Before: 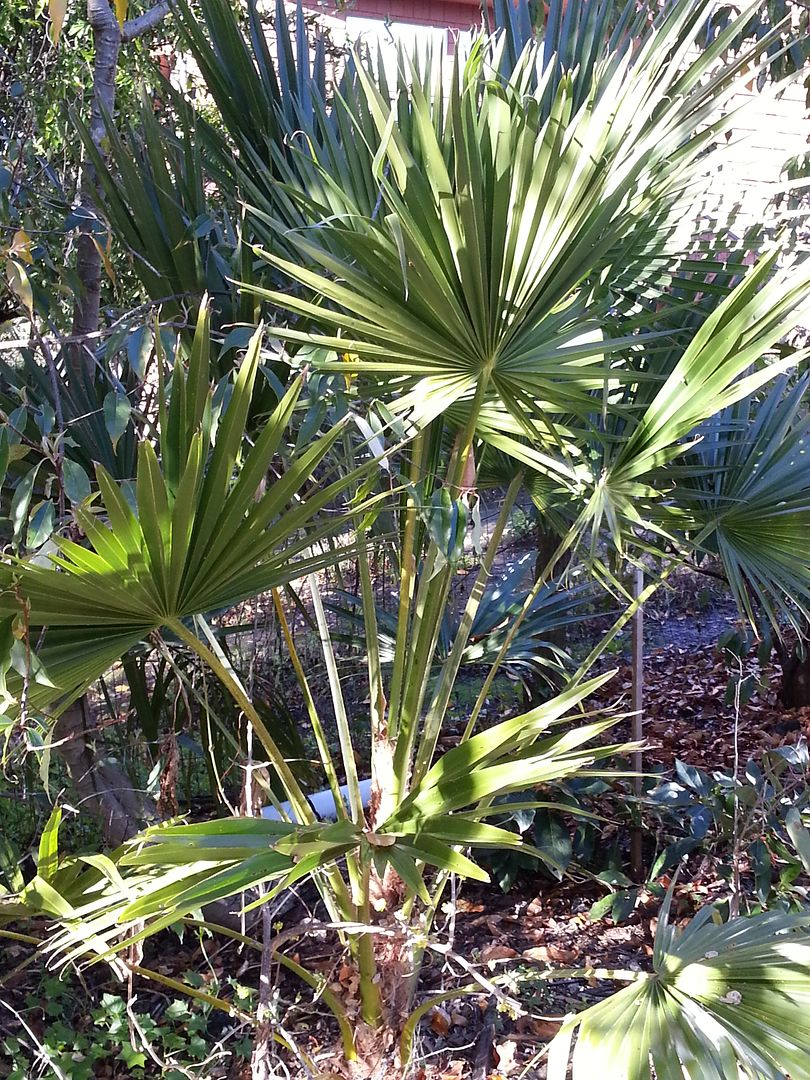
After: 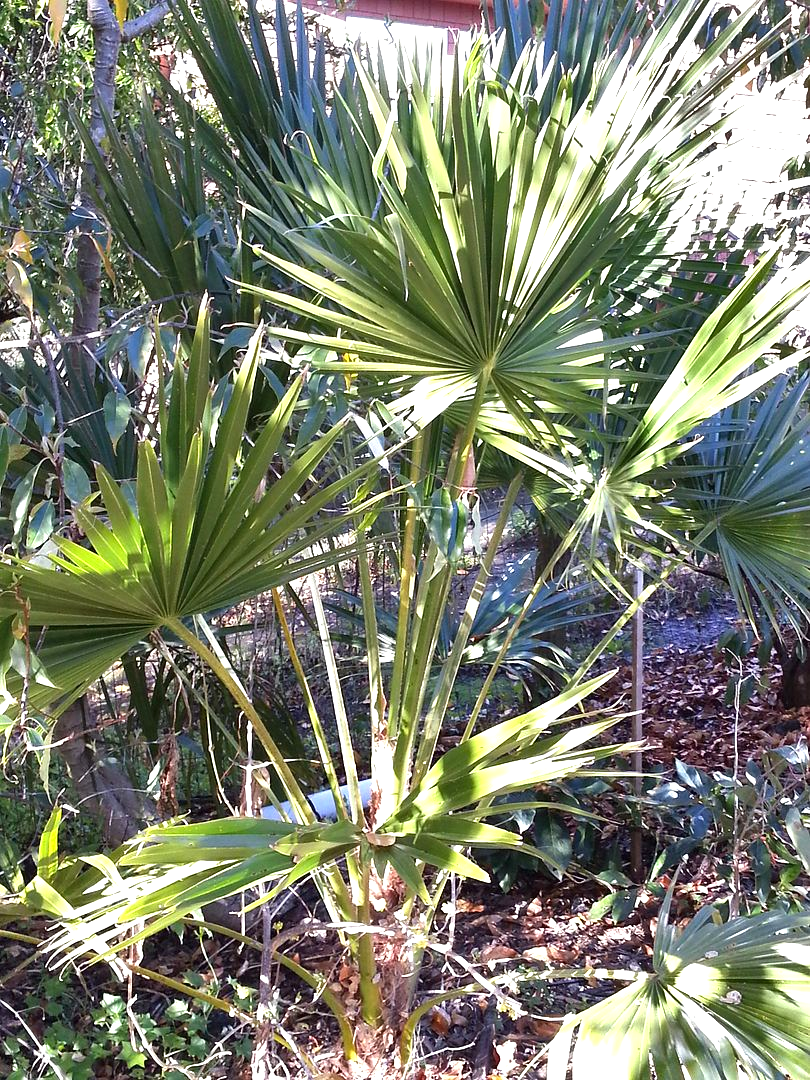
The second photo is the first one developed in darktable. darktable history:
shadows and highlights: shadows 43.65, white point adjustment -1.28, soften with gaussian
exposure: black level correction 0, exposure 0.691 EV, compensate exposure bias true, compensate highlight preservation false
